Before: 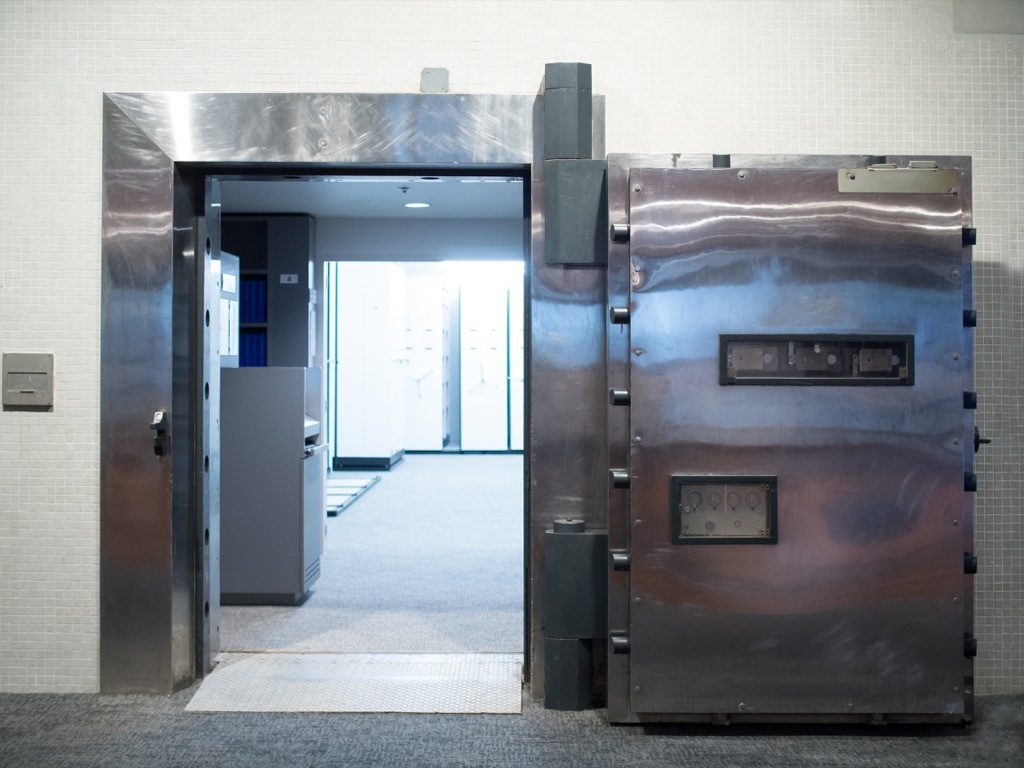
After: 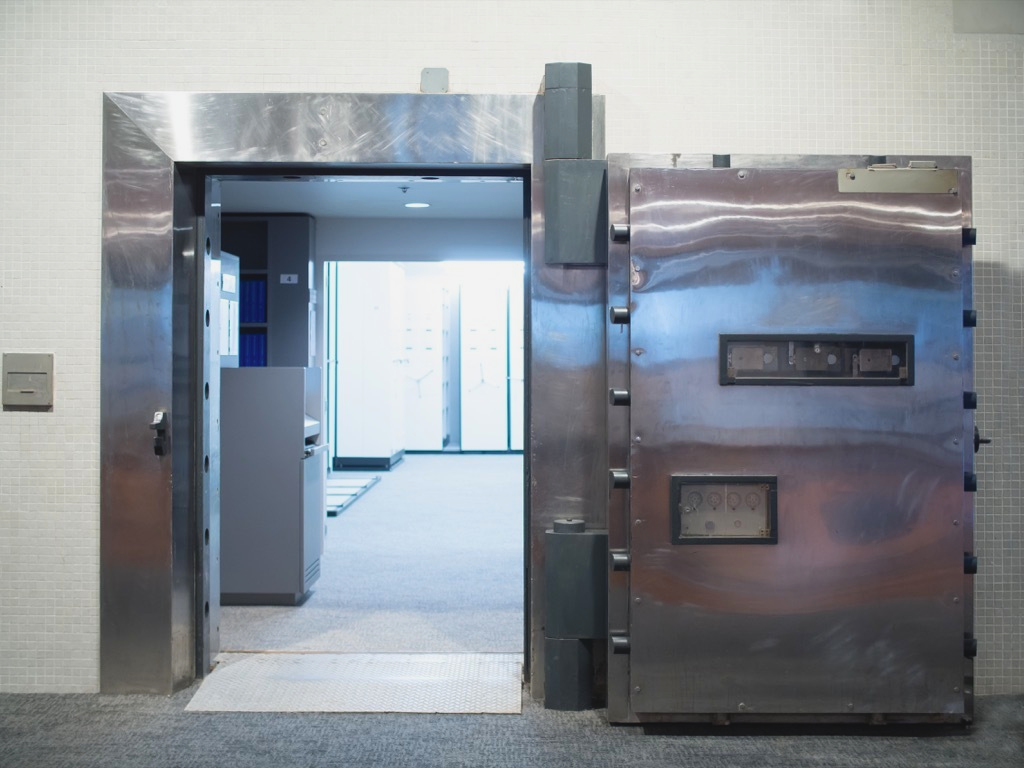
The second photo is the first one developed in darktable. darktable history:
contrast brightness saturation: contrast -0.093, brightness 0.041, saturation 0.079
